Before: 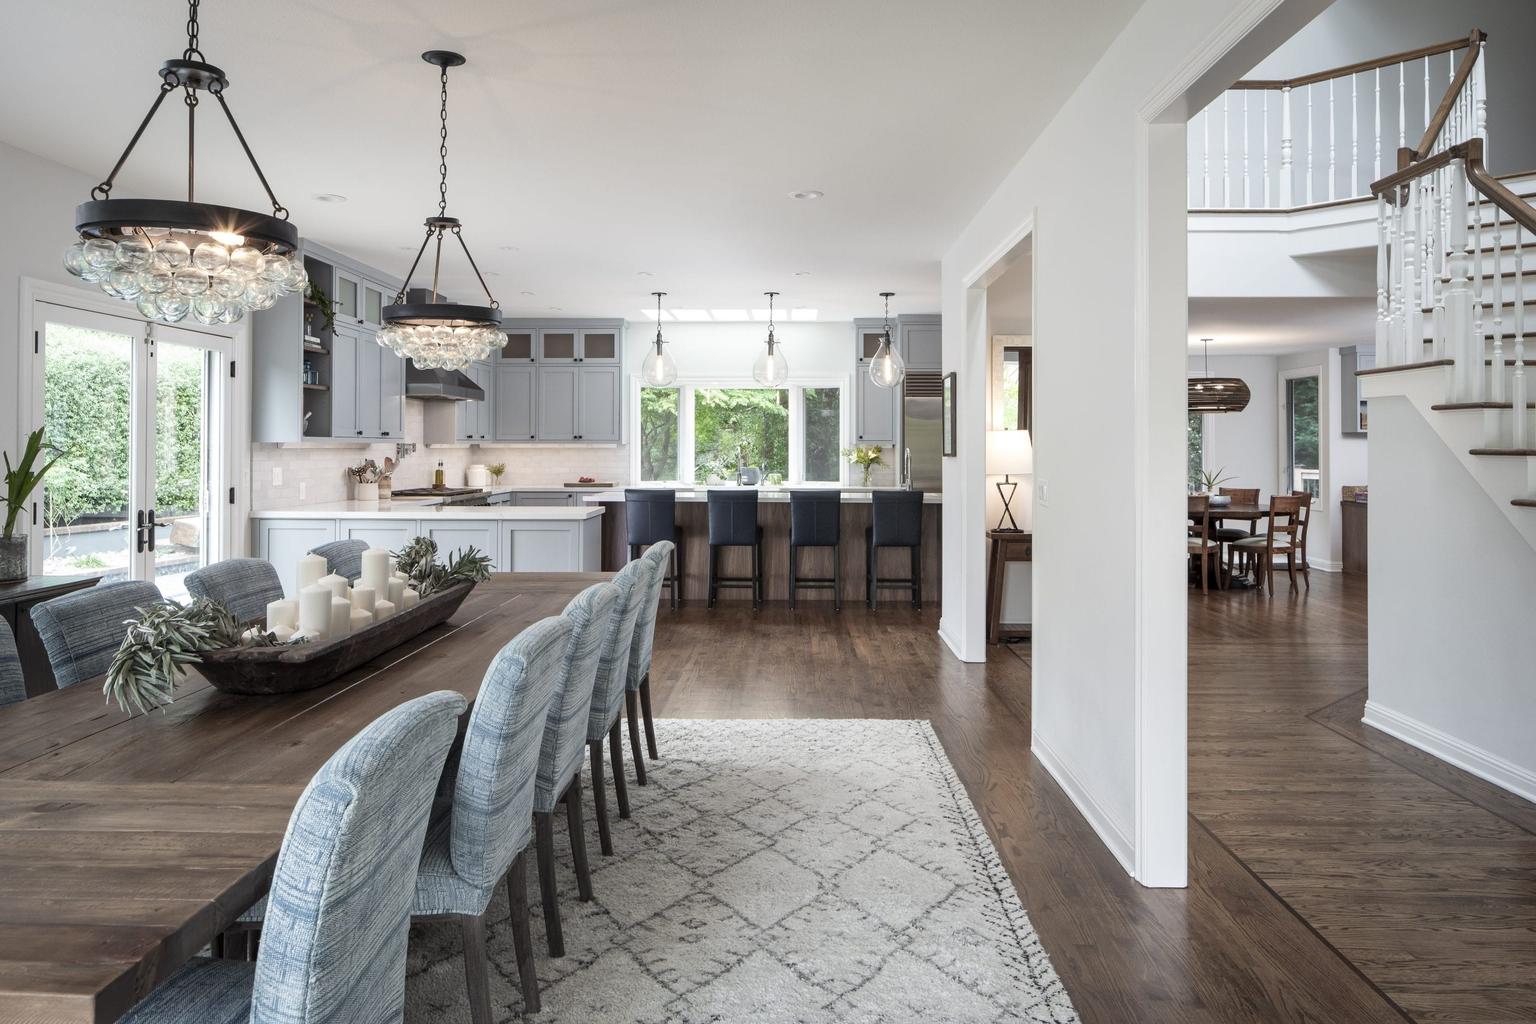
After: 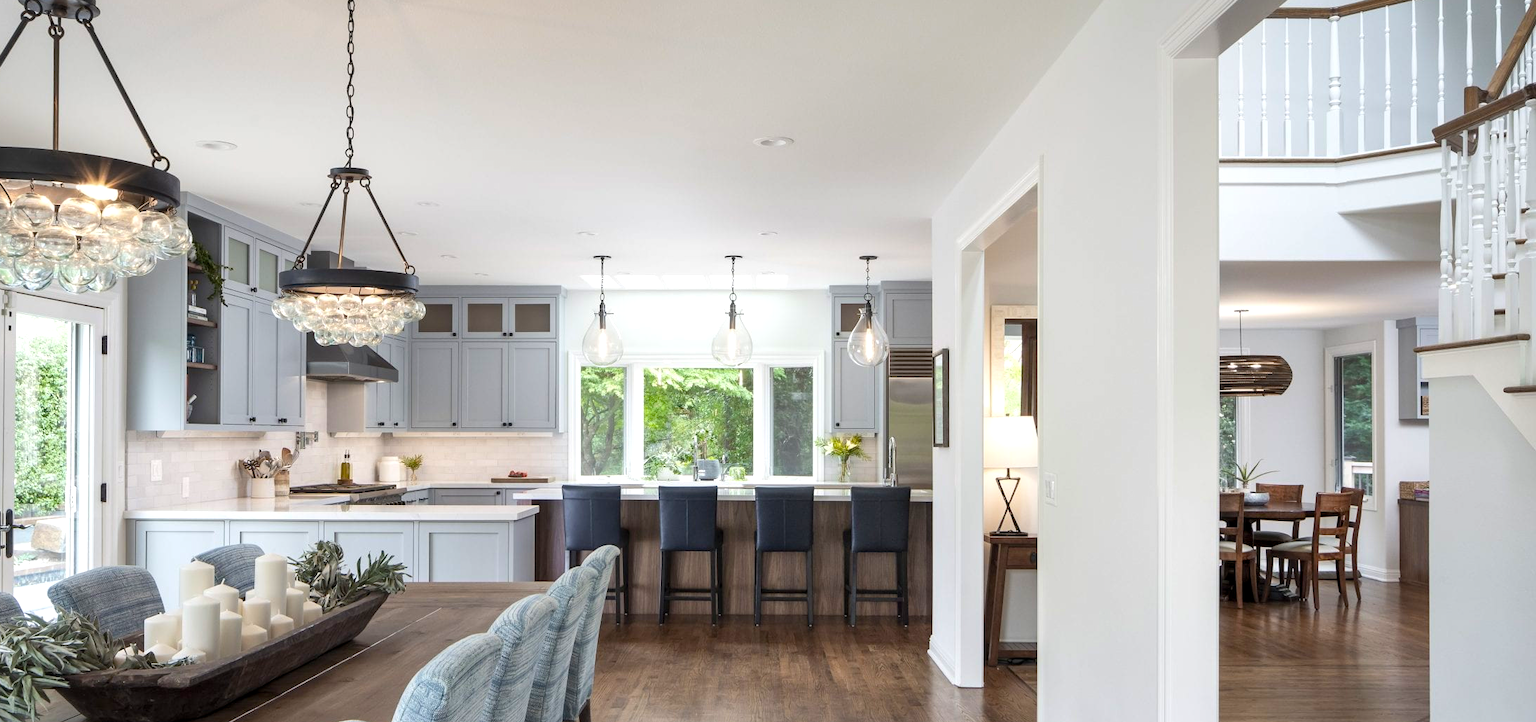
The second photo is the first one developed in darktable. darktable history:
exposure: black level correction 0.001, exposure 0.191 EV, compensate highlight preservation false
color balance rgb: perceptual saturation grading › global saturation 30%, global vibrance 20%
crop and rotate: left 9.345%, top 7.22%, right 4.982%, bottom 32.331%
